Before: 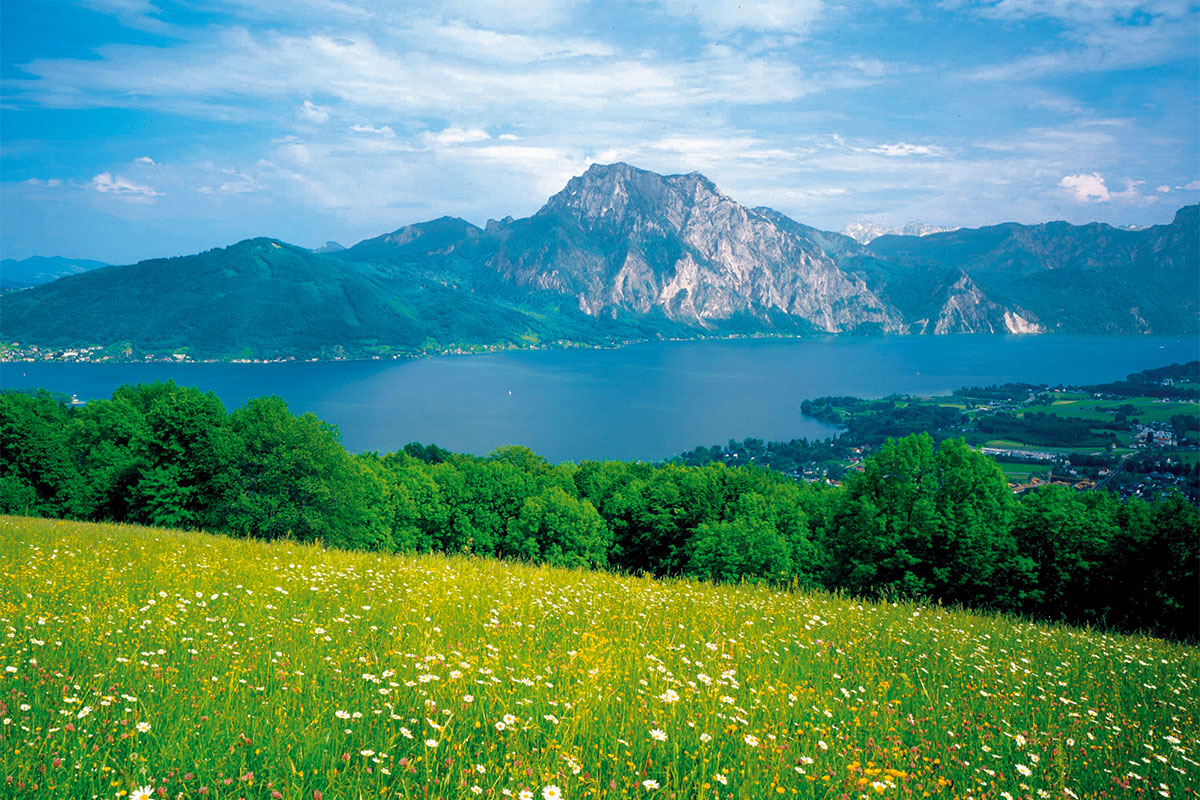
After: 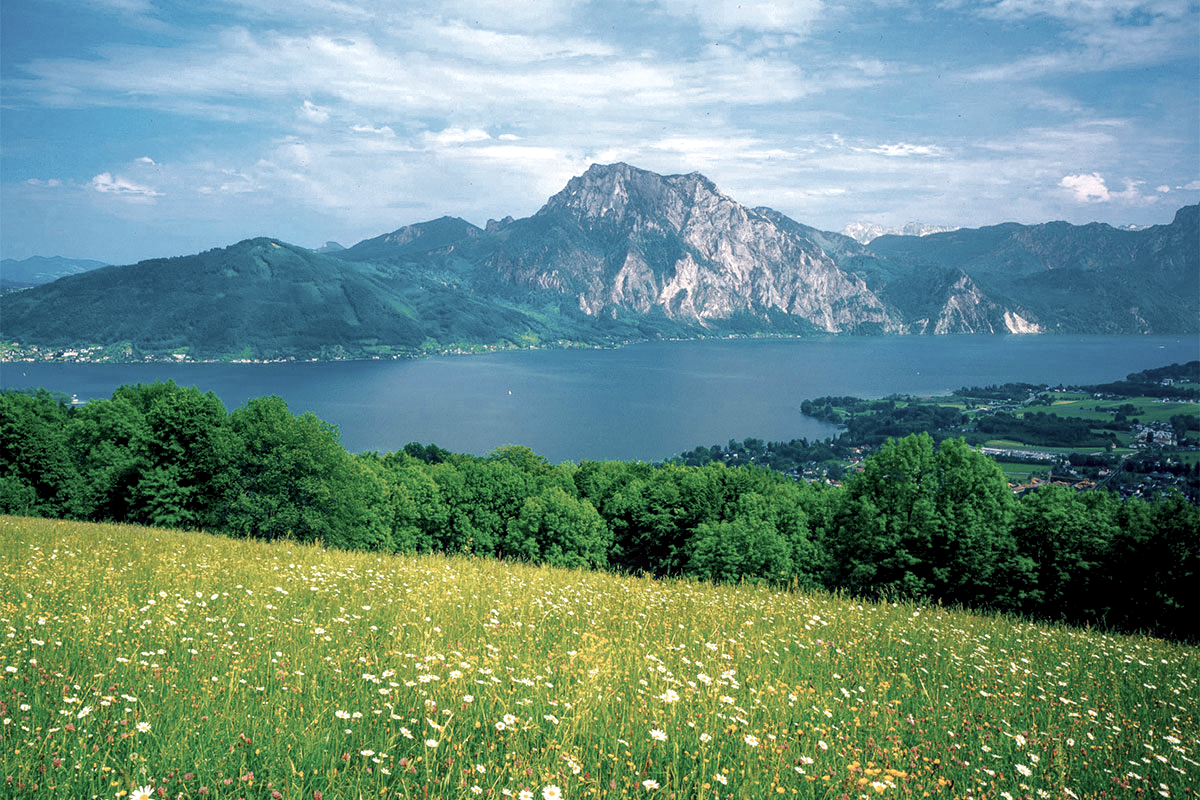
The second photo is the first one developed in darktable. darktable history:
local contrast: on, module defaults
contrast brightness saturation: contrast 0.1, saturation -0.3
white balance: red 1, blue 1
